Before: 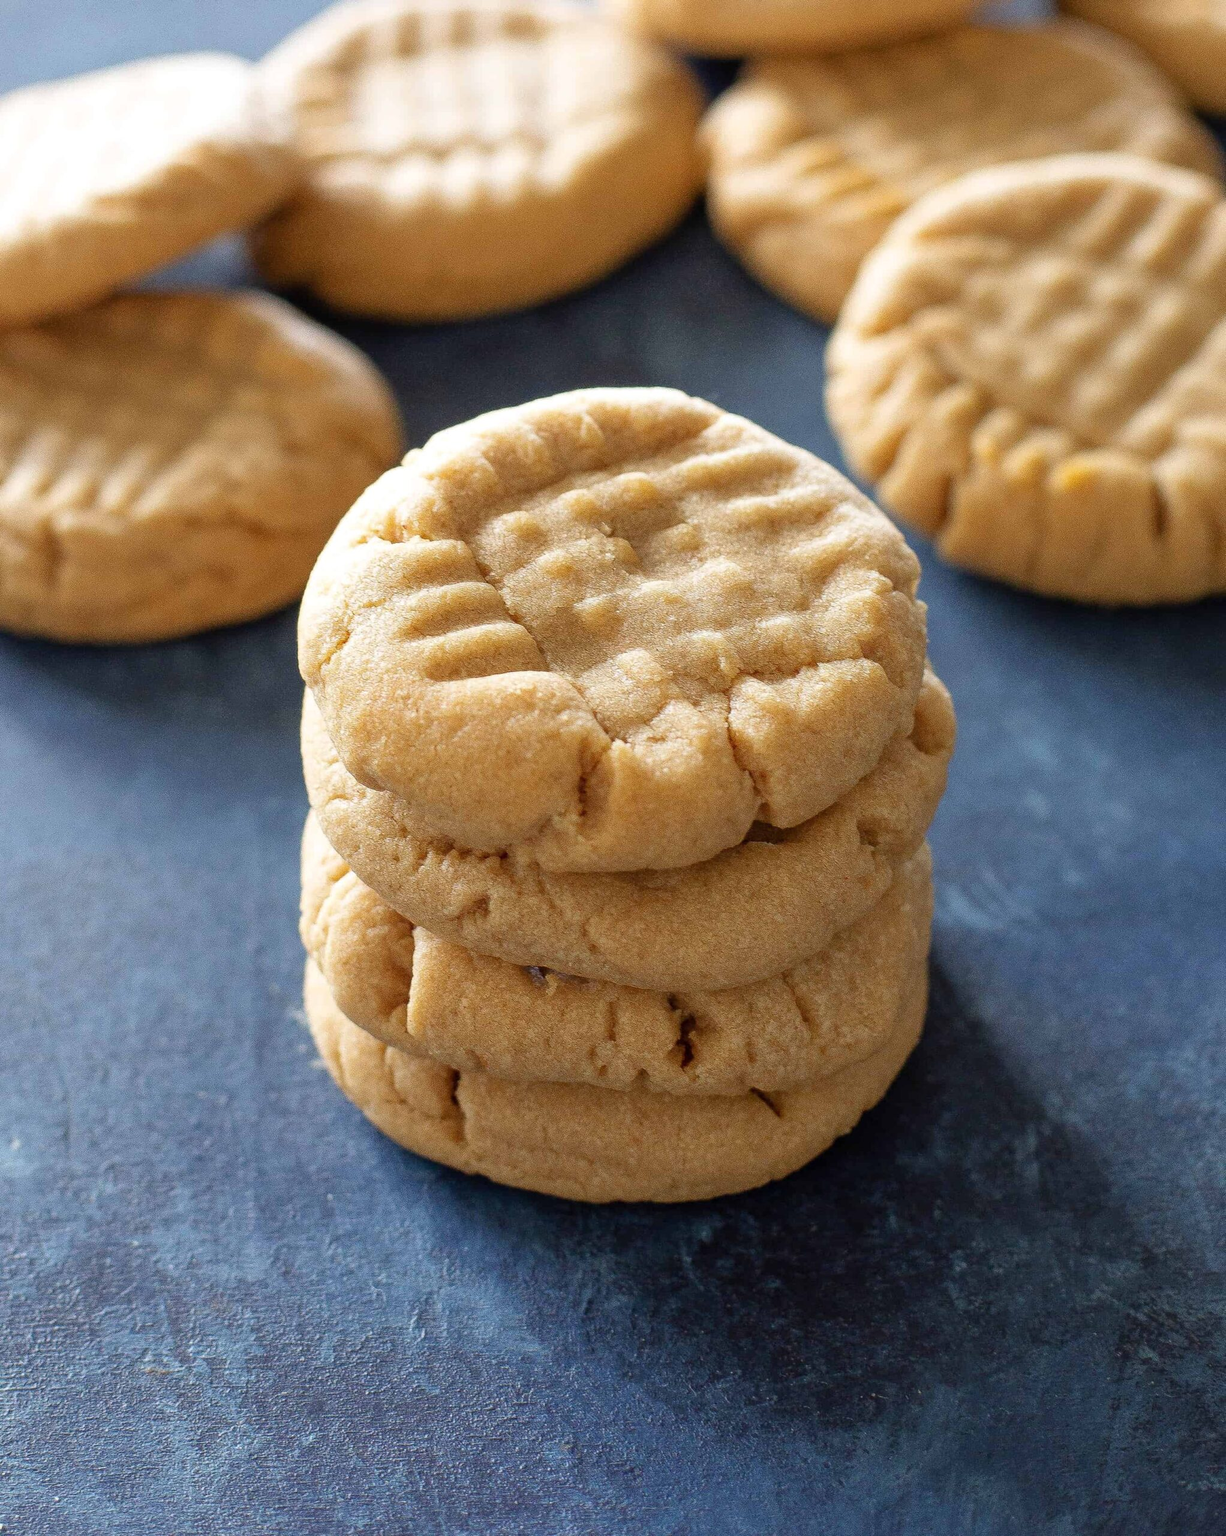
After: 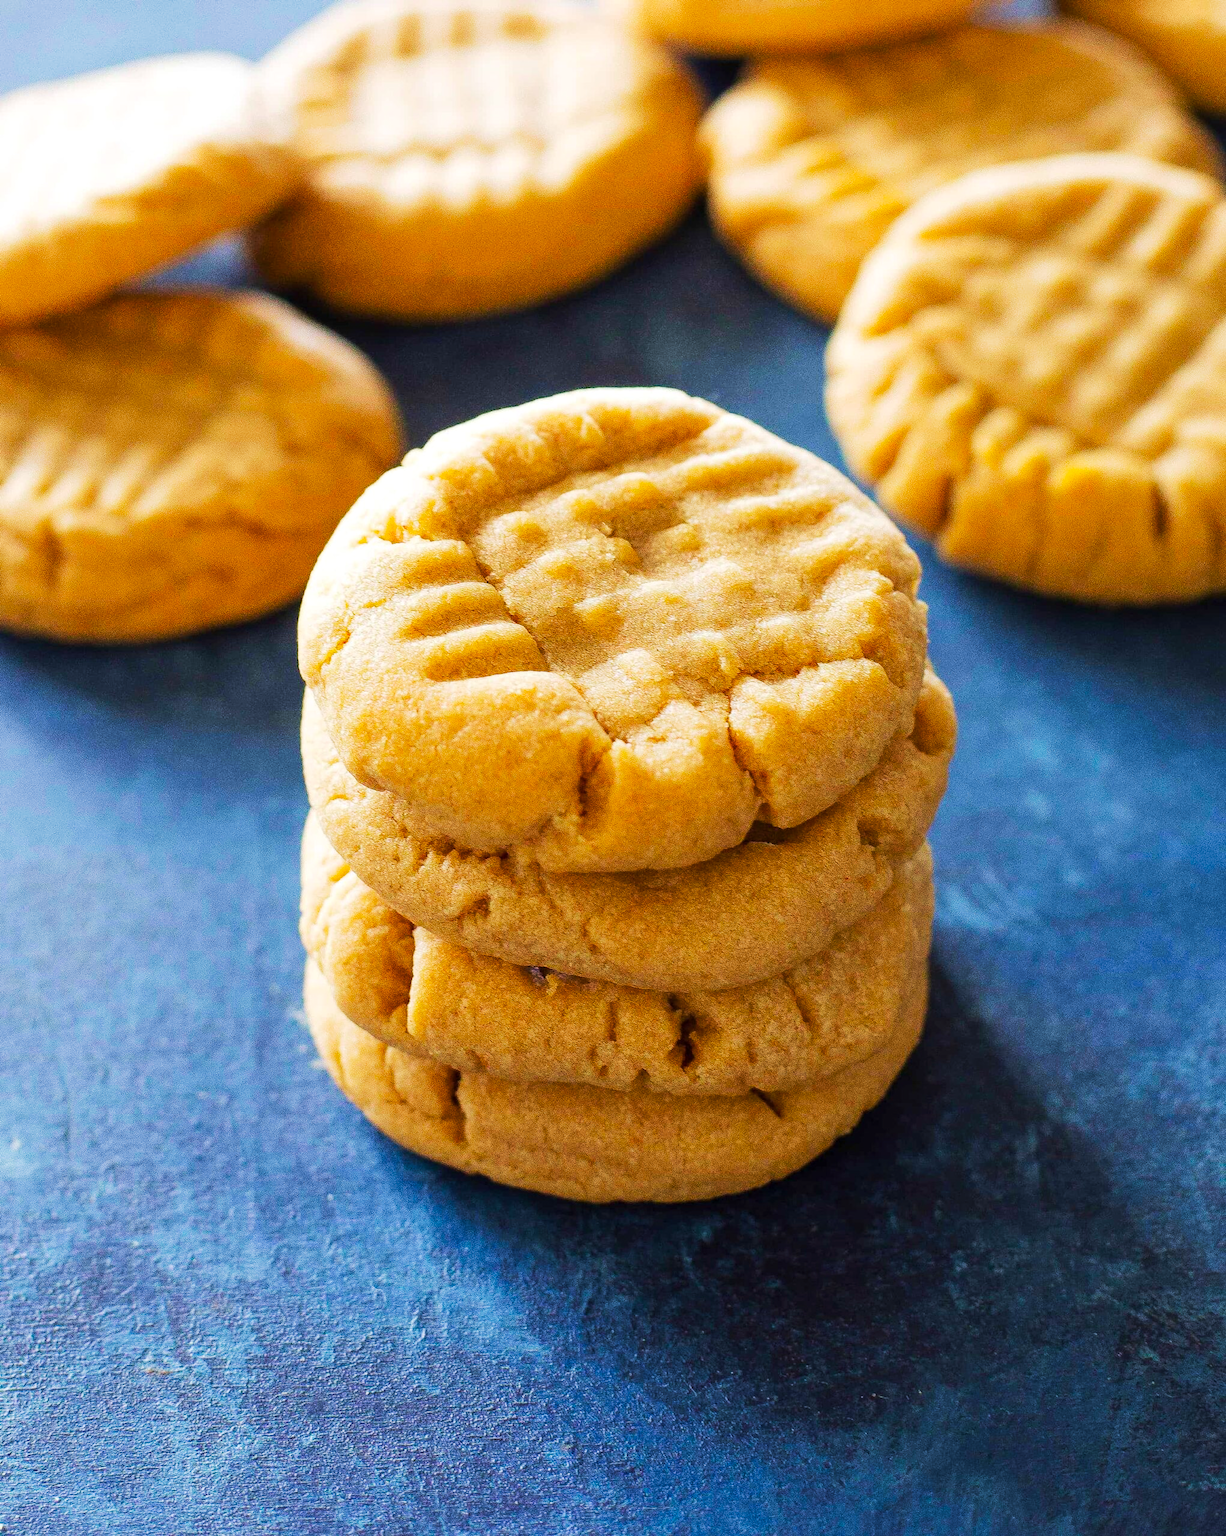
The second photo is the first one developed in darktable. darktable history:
tone curve: curves: ch0 [(0, 0) (0.003, 0.003) (0.011, 0.012) (0.025, 0.023) (0.044, 0.04) (0.069, 0.056) (0.1, 0.082) (0.136, 0.107) (0.177, 0.144) (0.224, 0.186) (0.277, 0.237) (0.335, 0.297) (0.399, 0.37) (0.468, 0.465) (0.543, 0.567) (0.623, 0.68) (0.709, 0.782) (0.801, 0.86) (0.898, 0.924) (1, 1)], preserve colors none
color balance rgb: perceptual saturation grading › global saturation 25.349%, perceptual brilliance grading › mid-tones 10.24%, perceptual brilliance grading › shadows 15.612%, global vibrance 6.08%
velvia: on, module defaults
